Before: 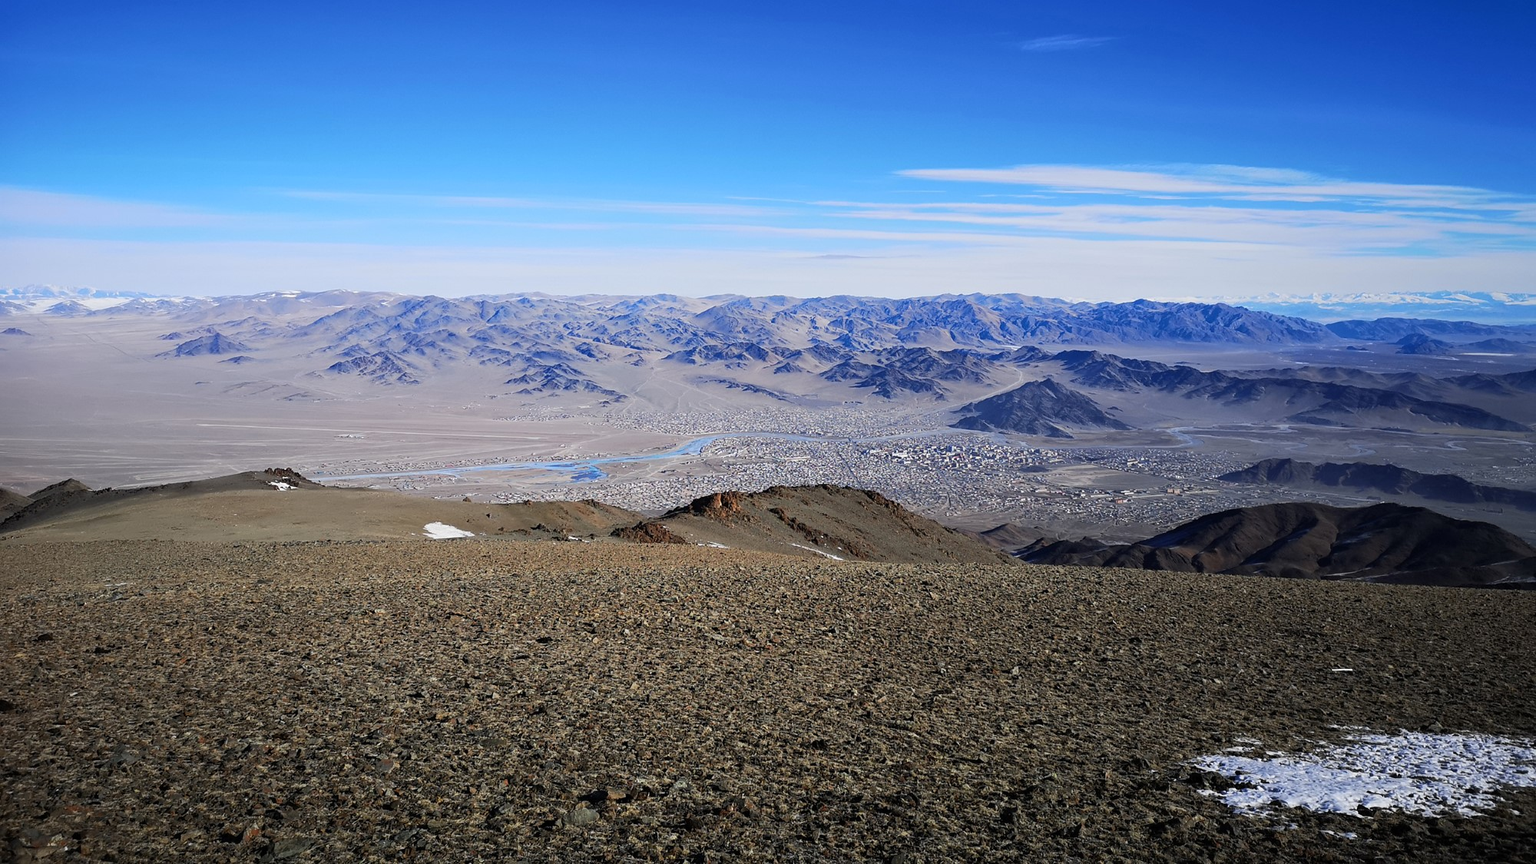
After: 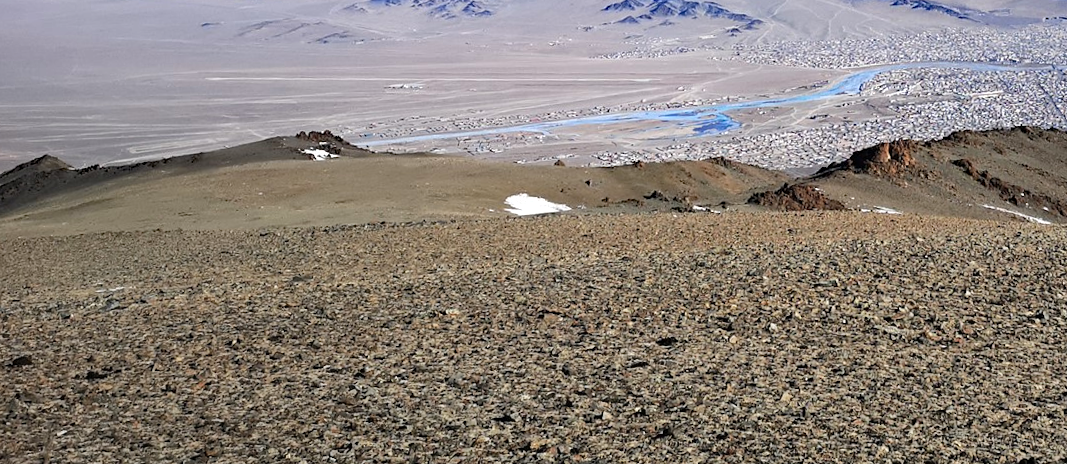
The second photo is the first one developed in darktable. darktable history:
rotate and perspective: rotation -2.12°, lens shift (vertical) 0.009, lens shift (horizontal) -0.008, automatic cropping original format, crop left 0.036, crop right 0.964, crop top 0.05, crop bottom 0.959
crop: top 44.483%, right 43.593%, bottom 12.892%
shadows and highlights: radius 110.86, shadows 51.09, white point adjustment 9.16, highlights -4.17, highlights color adjustment 32.2%, soften with gaussian
haze removal: compatibility mode true, adaptive false
